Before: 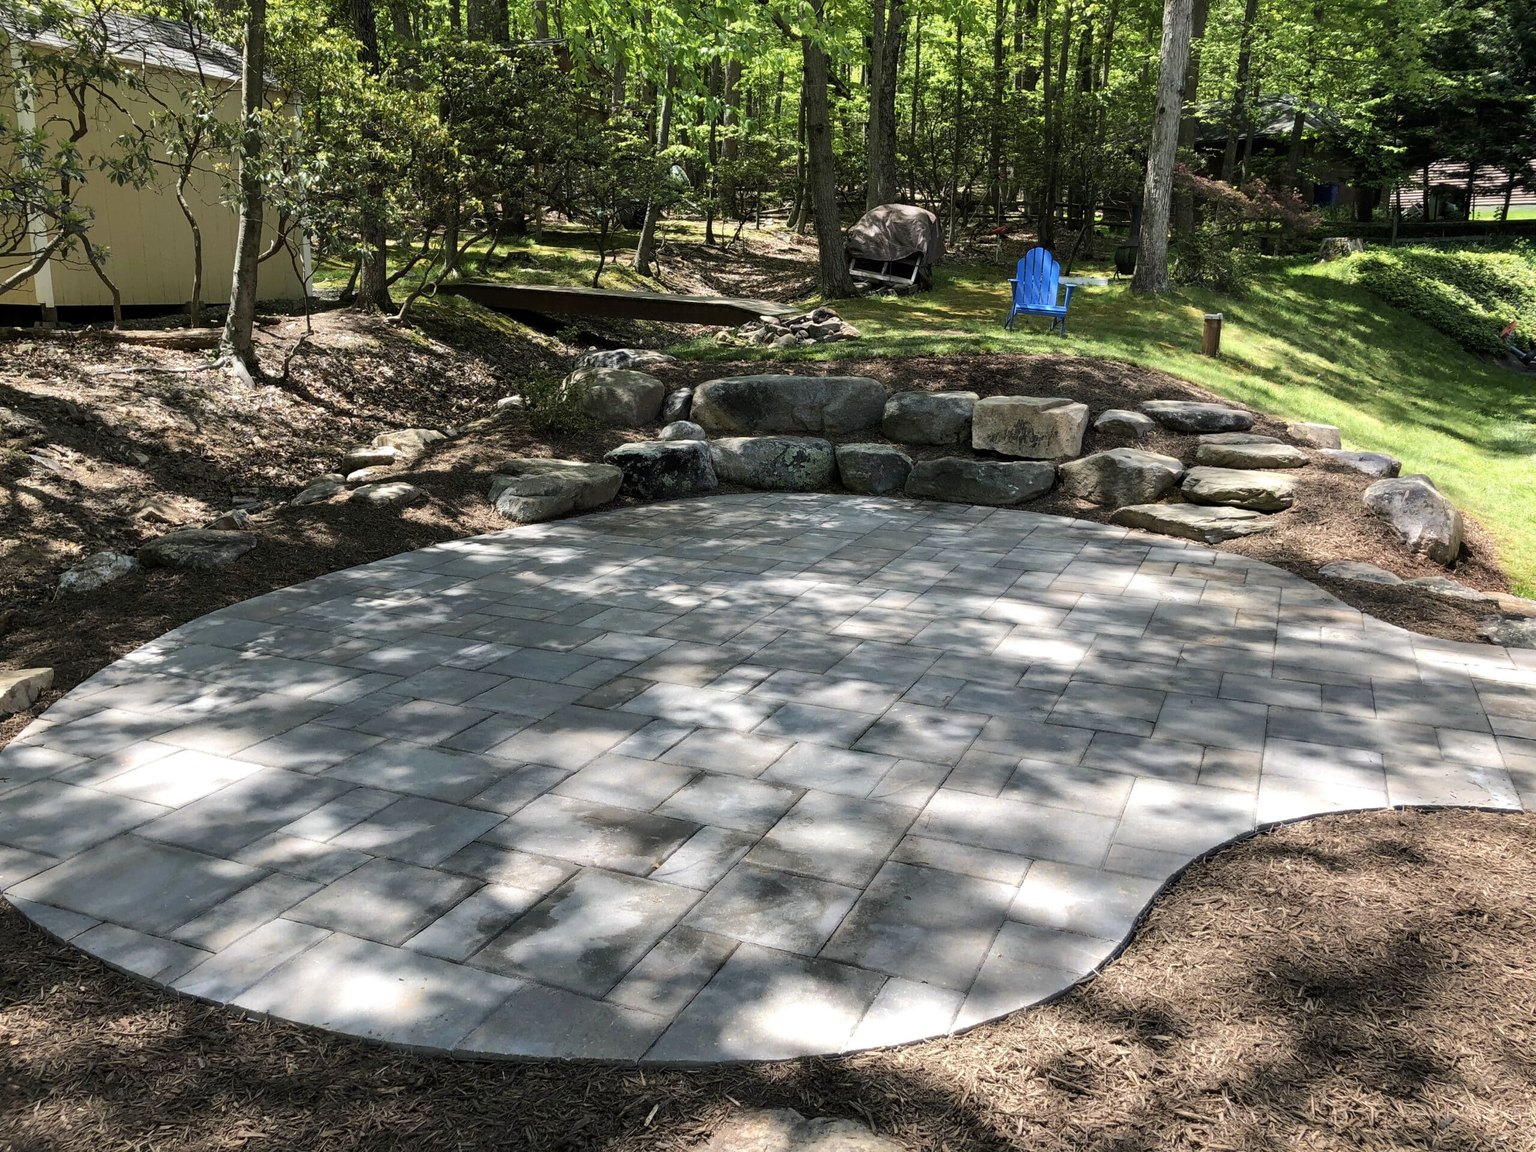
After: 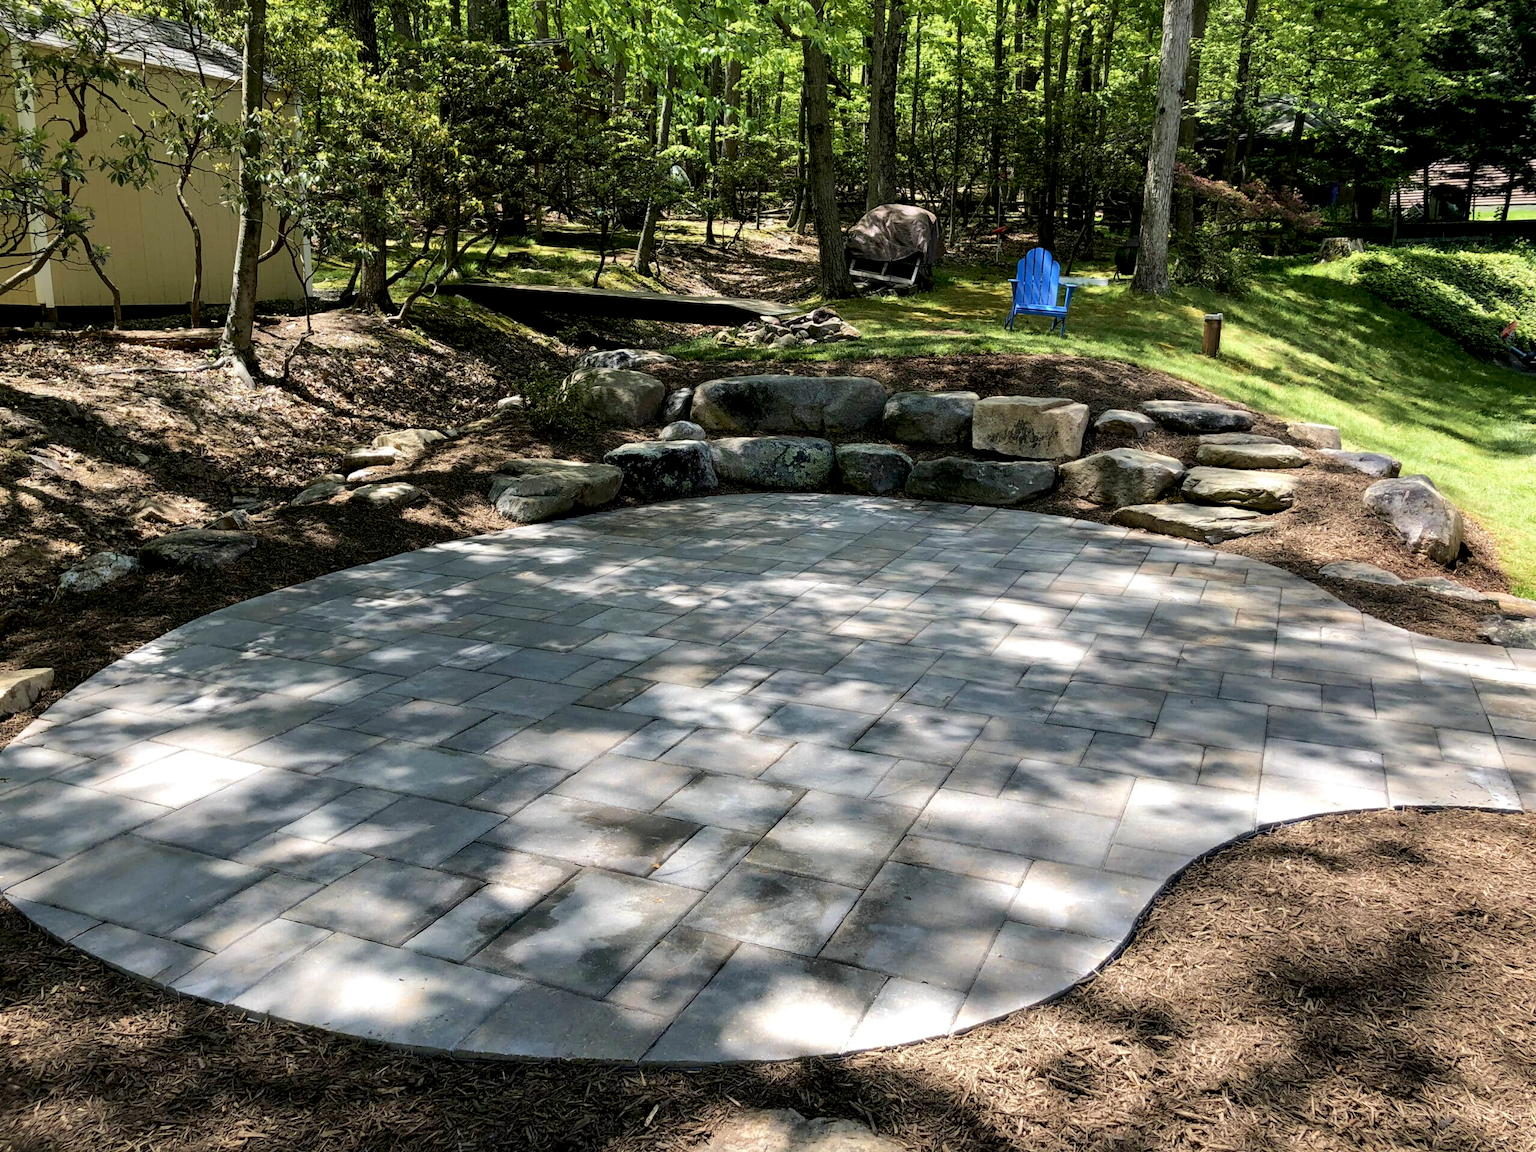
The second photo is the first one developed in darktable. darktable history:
exposure: black level correction 0.01, exposure 0.006 EV, compensate exposure bias true, compensate highlight preservation false
velvia: on, module defaults
